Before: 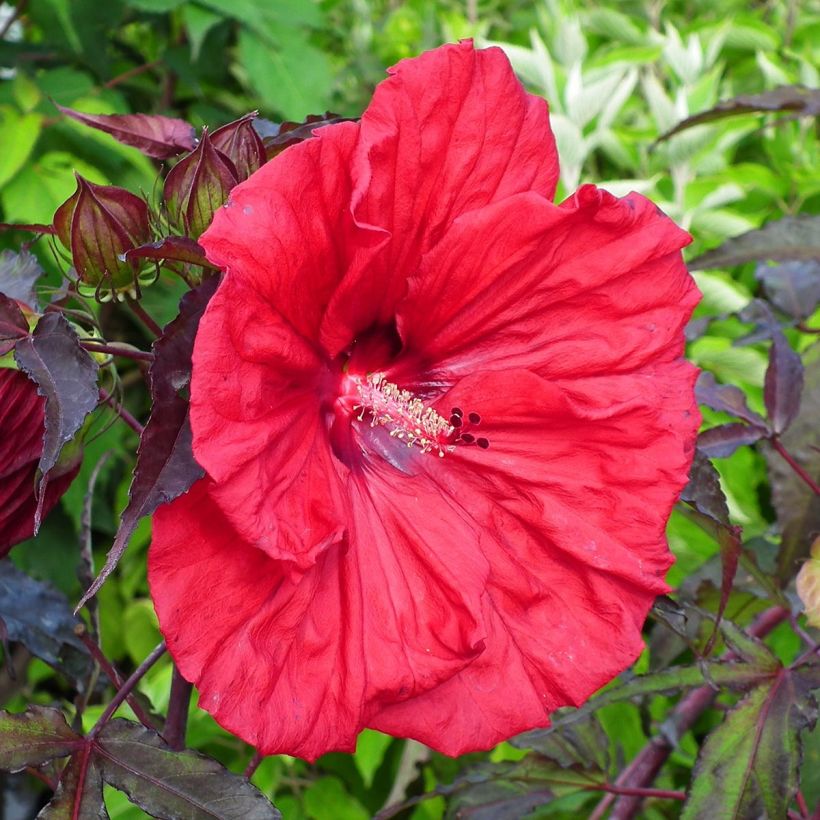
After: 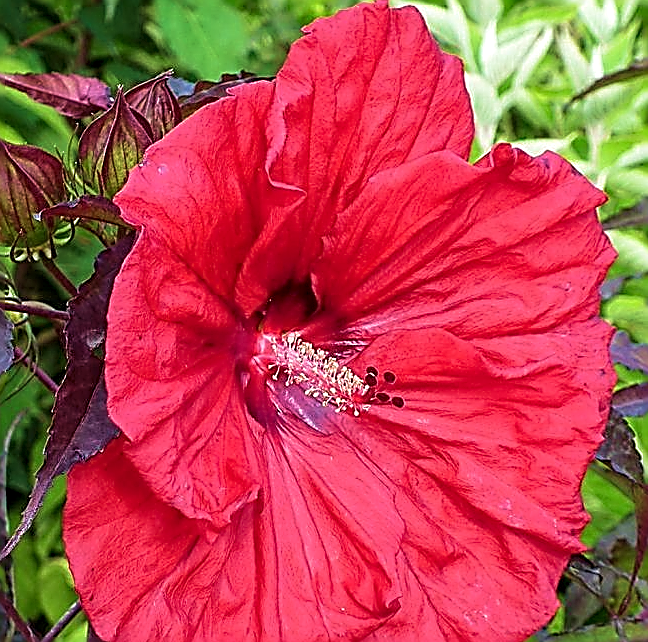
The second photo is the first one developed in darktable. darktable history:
velvia: strength 50.19%
crop and rotate: left 10.421%, top 5.113%, right 10.496%, bottom 16.521%
local contrast: on, module defaults
sharpen: amount 1.994
